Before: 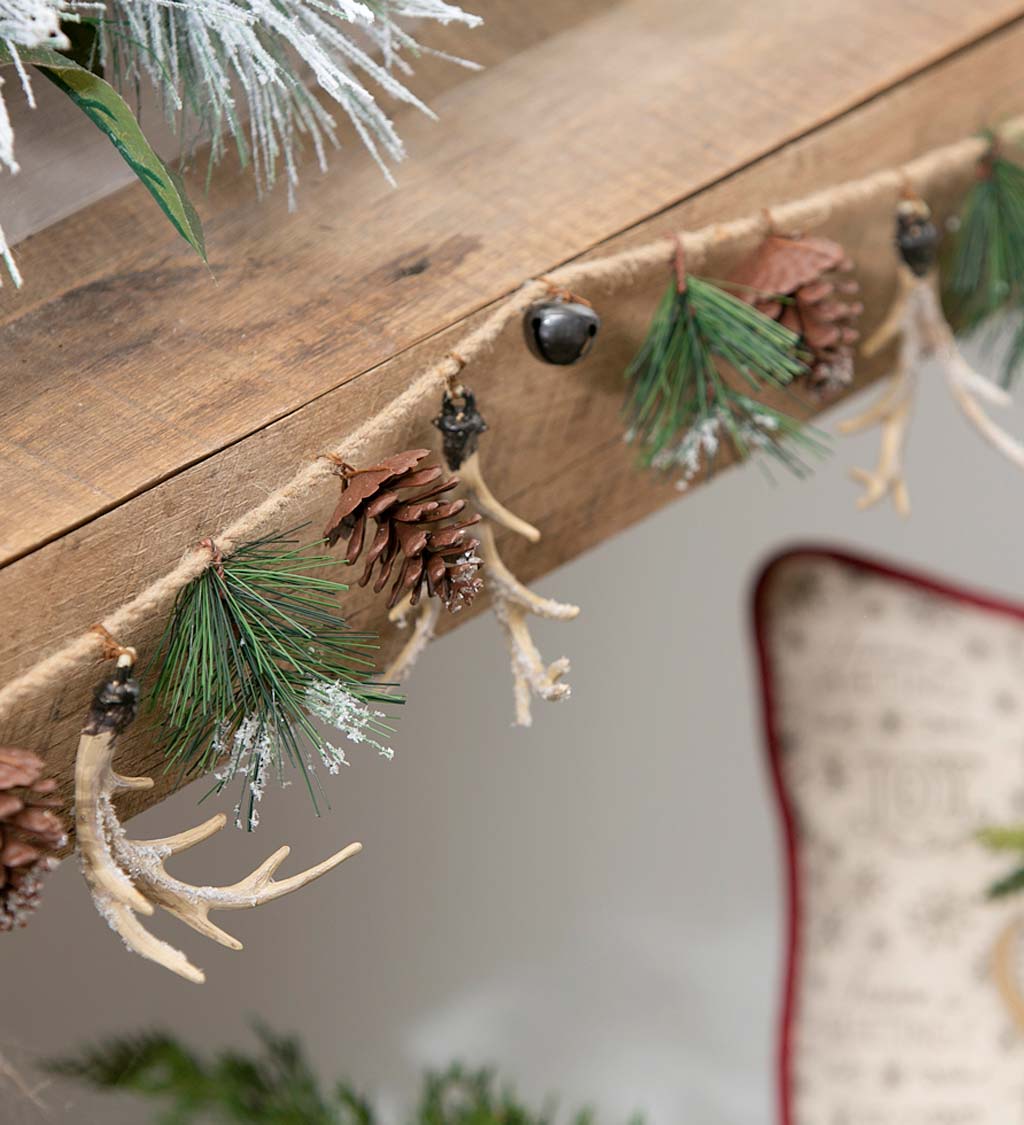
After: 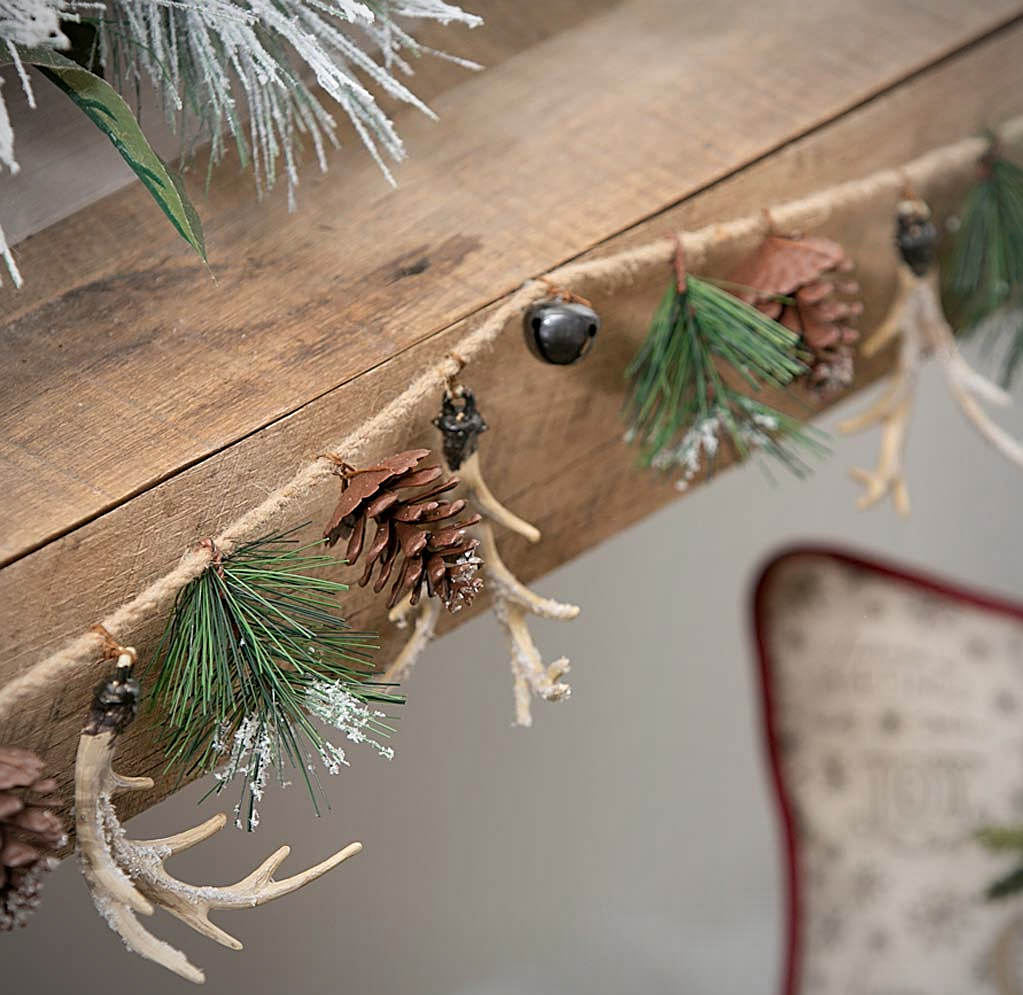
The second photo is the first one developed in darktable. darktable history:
shadows and highlights: soften with gaussian
crop and rotate: top 0%, bottom 11.49%
sharpen: on, module defaults
vignetting: fall-off radius 60.92%
